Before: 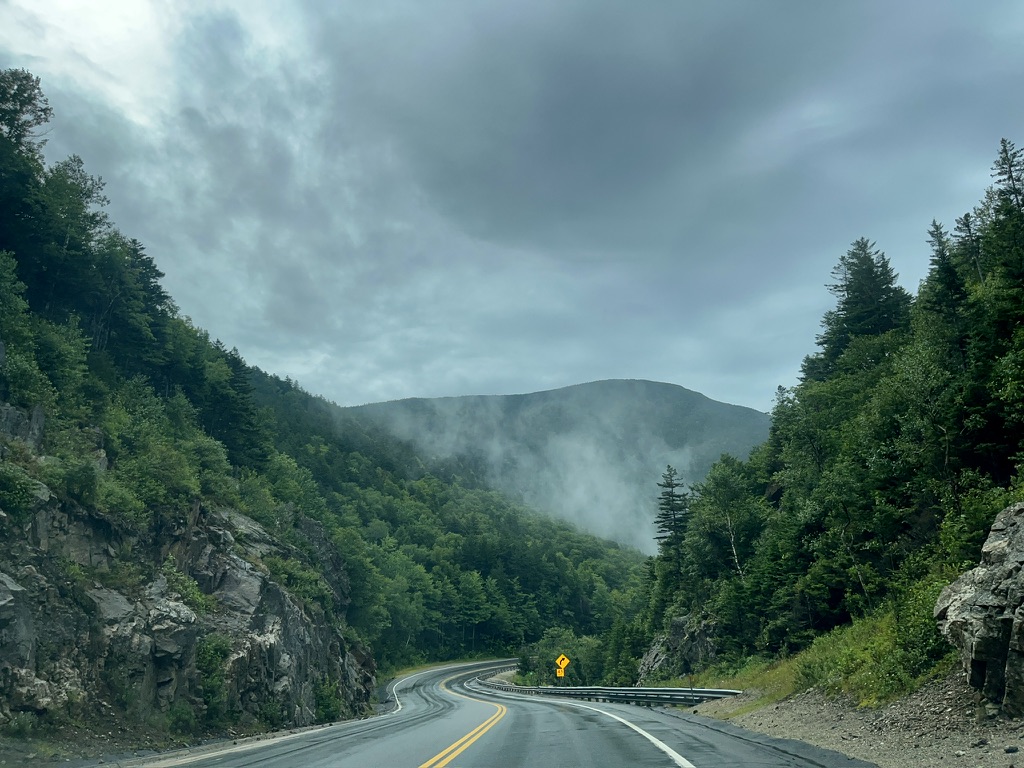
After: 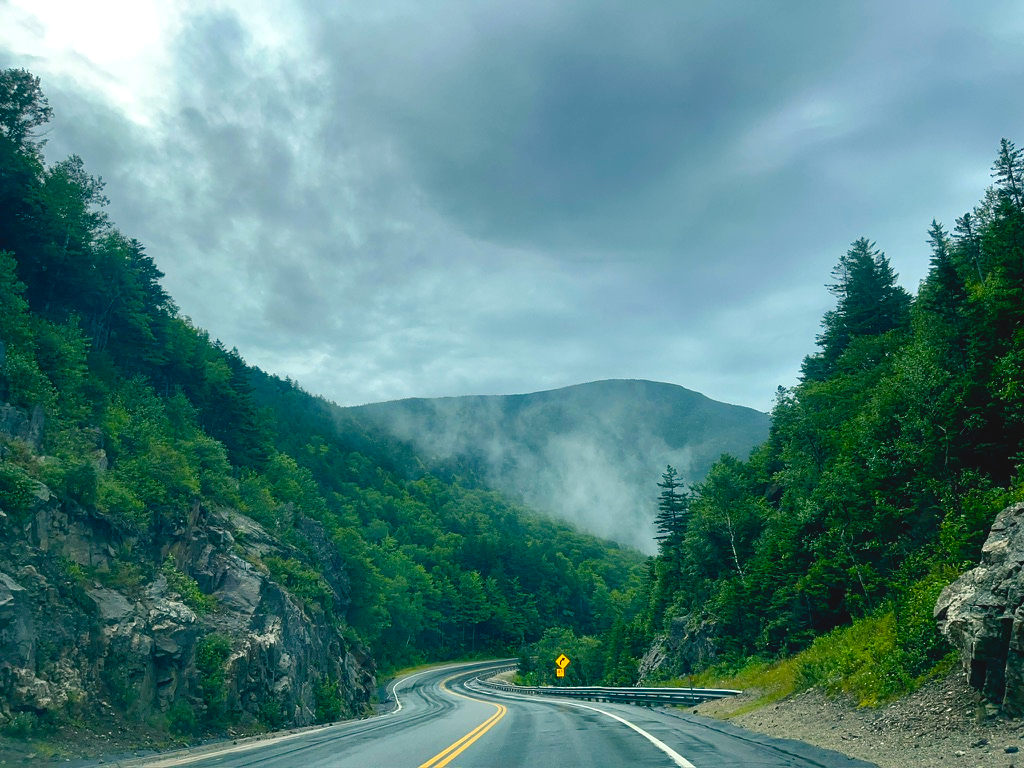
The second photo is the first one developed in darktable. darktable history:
color balance rgb: shadows lift › chroma 4.21%, shadows lift › hue 252.22°, highlights gain › chroma 1.36%, highlights gain › hue 50.24°, perceptual saturation grading › mid-tones 6.33%, perceptual saturation grading › shadows 72.44%, perceptual brilliance grading › highlights 11.59%, contrast 5.05%
contrast brightness saturation: contrast -0.11
